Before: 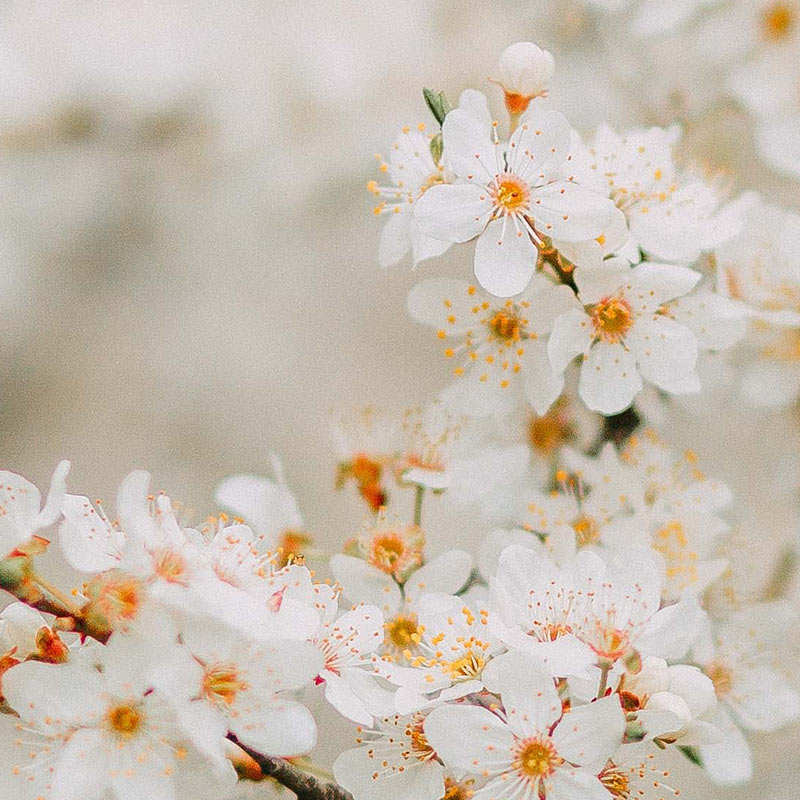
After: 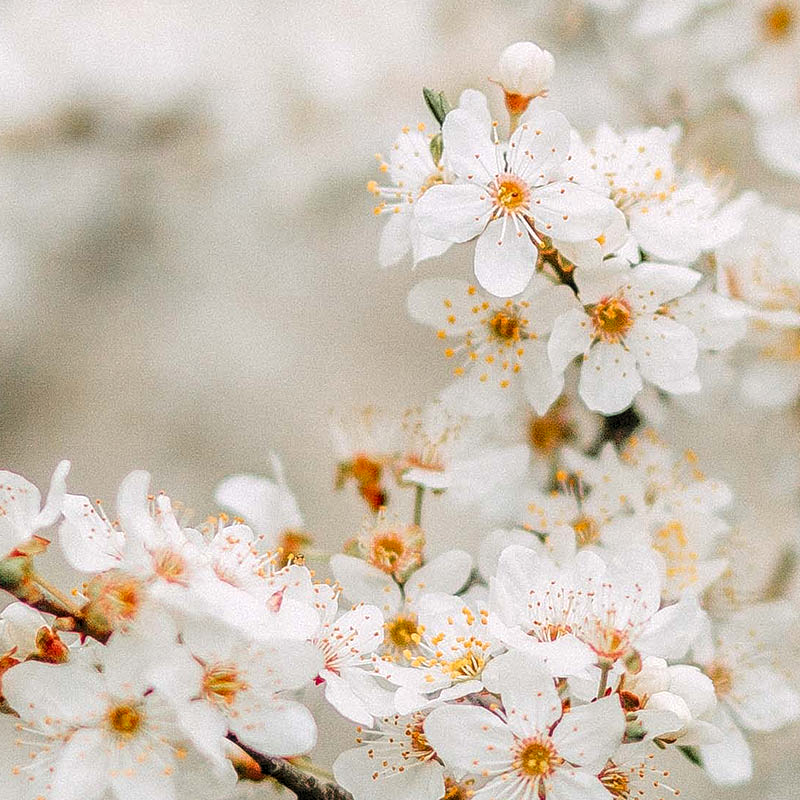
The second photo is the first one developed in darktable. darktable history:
levels: mode automatic, black 0.023%, white 99.97%, levels [0.062, 0.494, 0.925]
local contrast: on, module defaults
